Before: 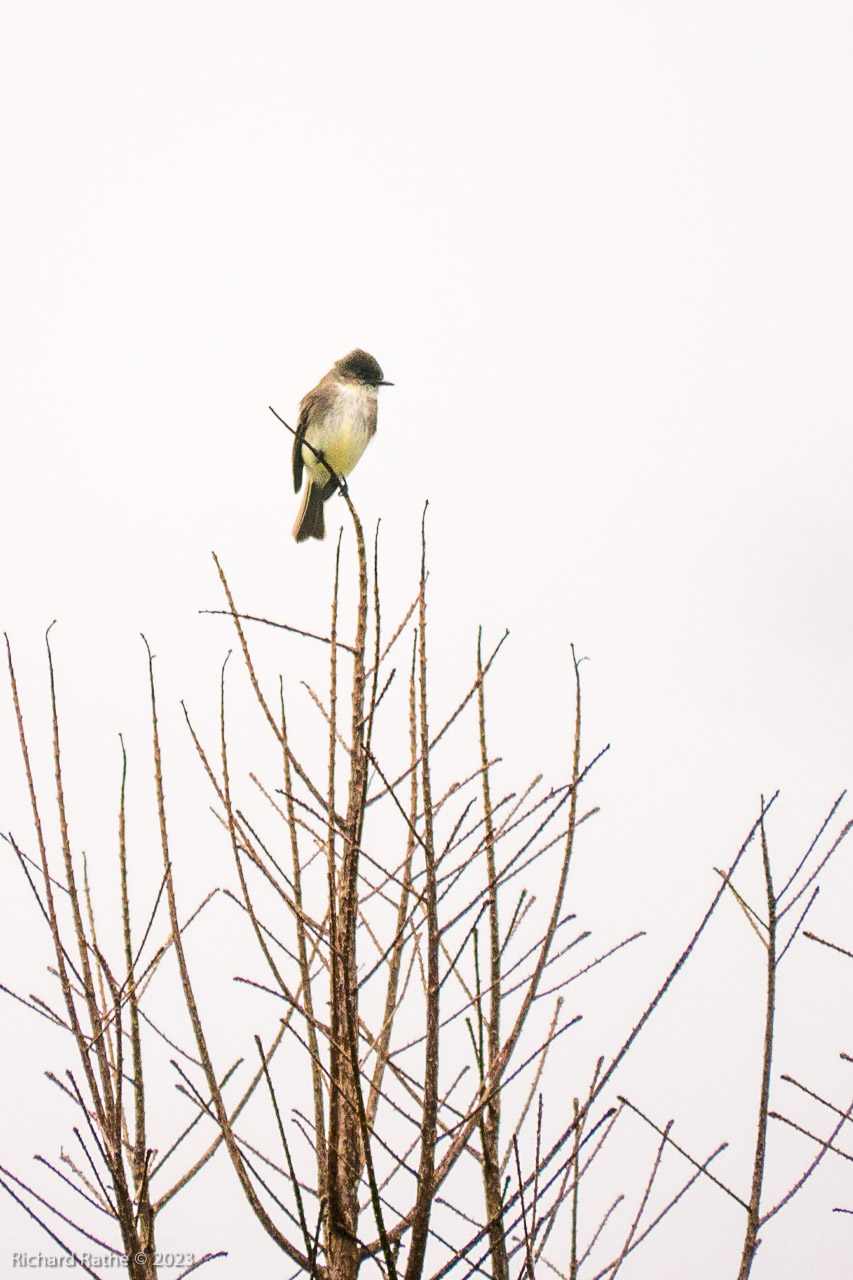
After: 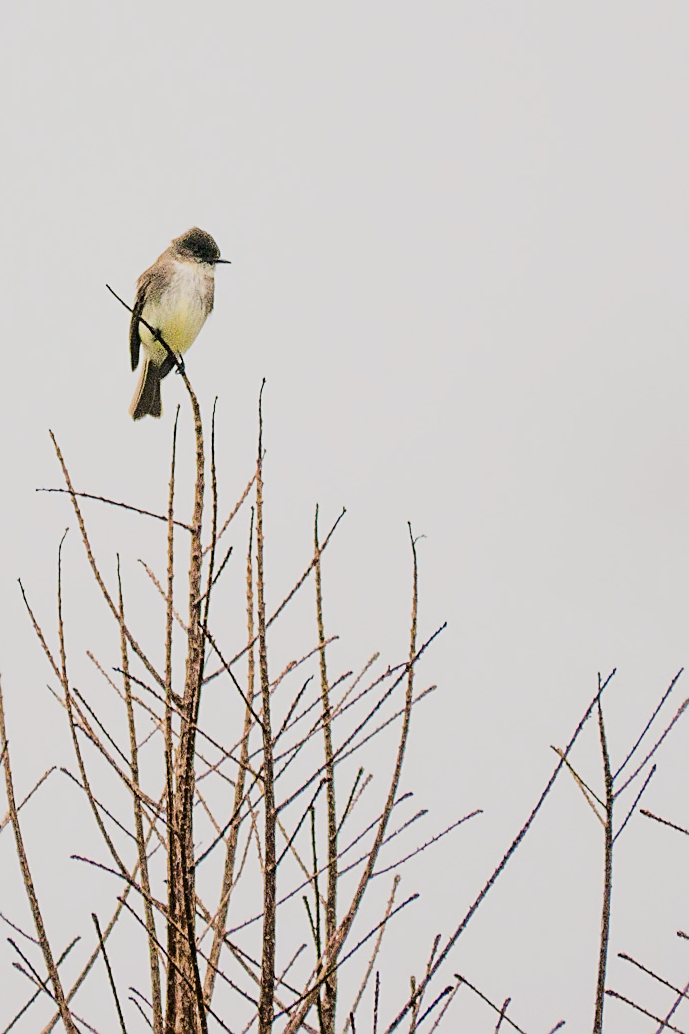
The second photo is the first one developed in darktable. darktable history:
crop: left 19.159%, top 9.58%, bottom 9.58%
sharpen: on, module defaults
filmic rgb: black relative exposure -7.65 EV, white relative exposure 4.56 EV, hardness 3.61, contrast 1.106
